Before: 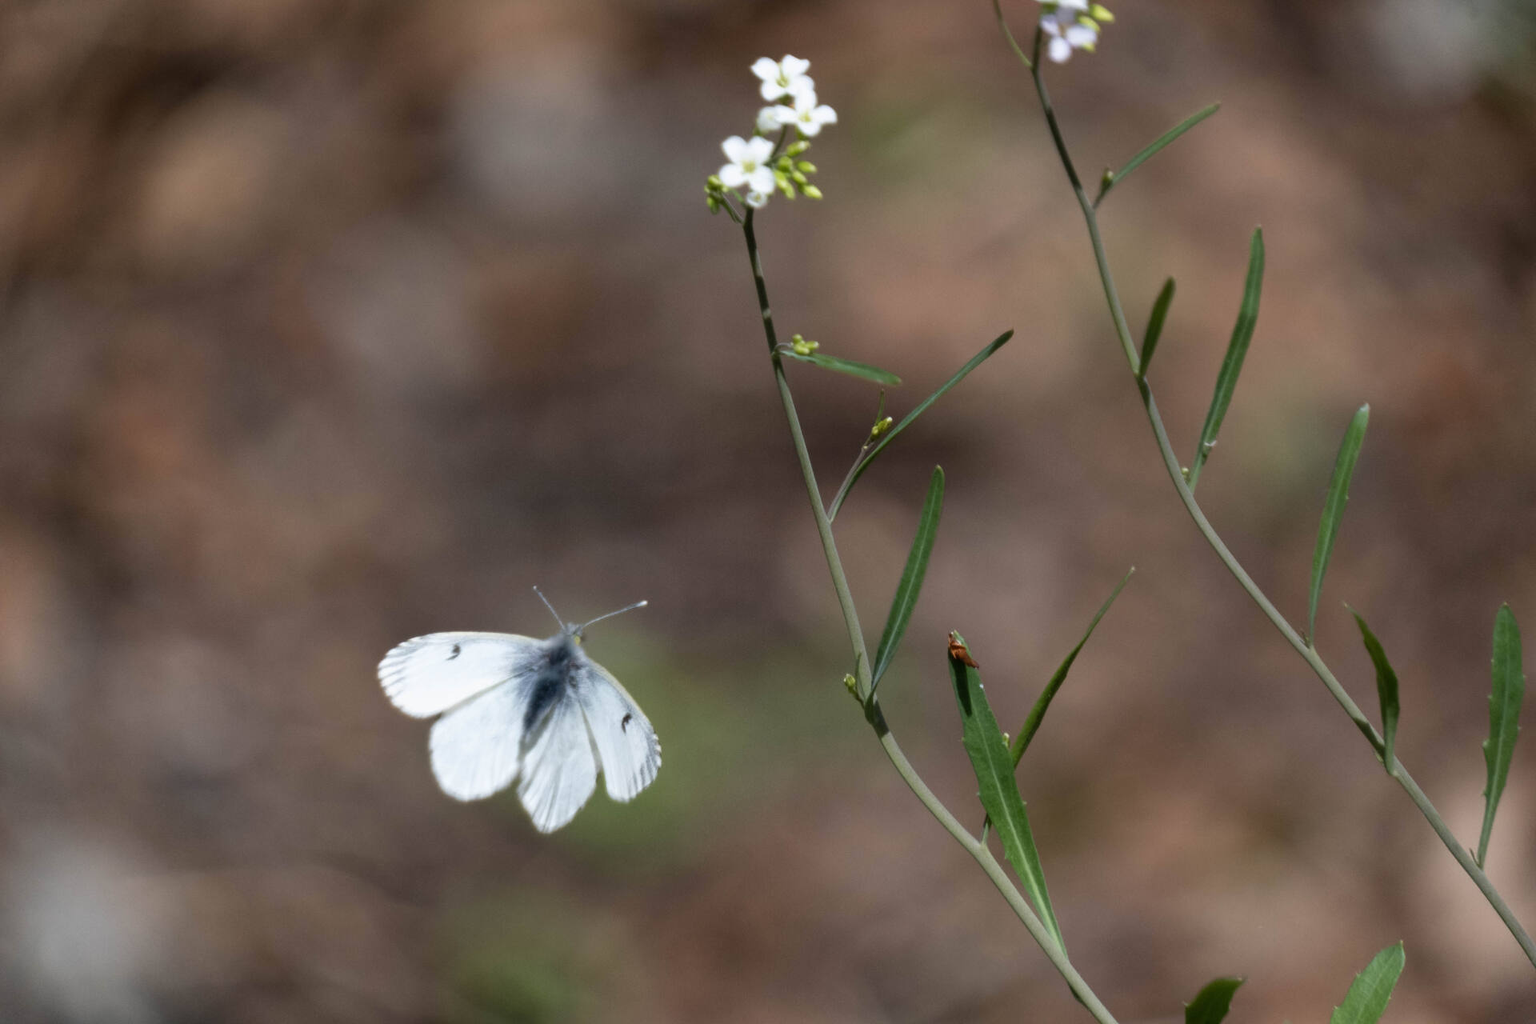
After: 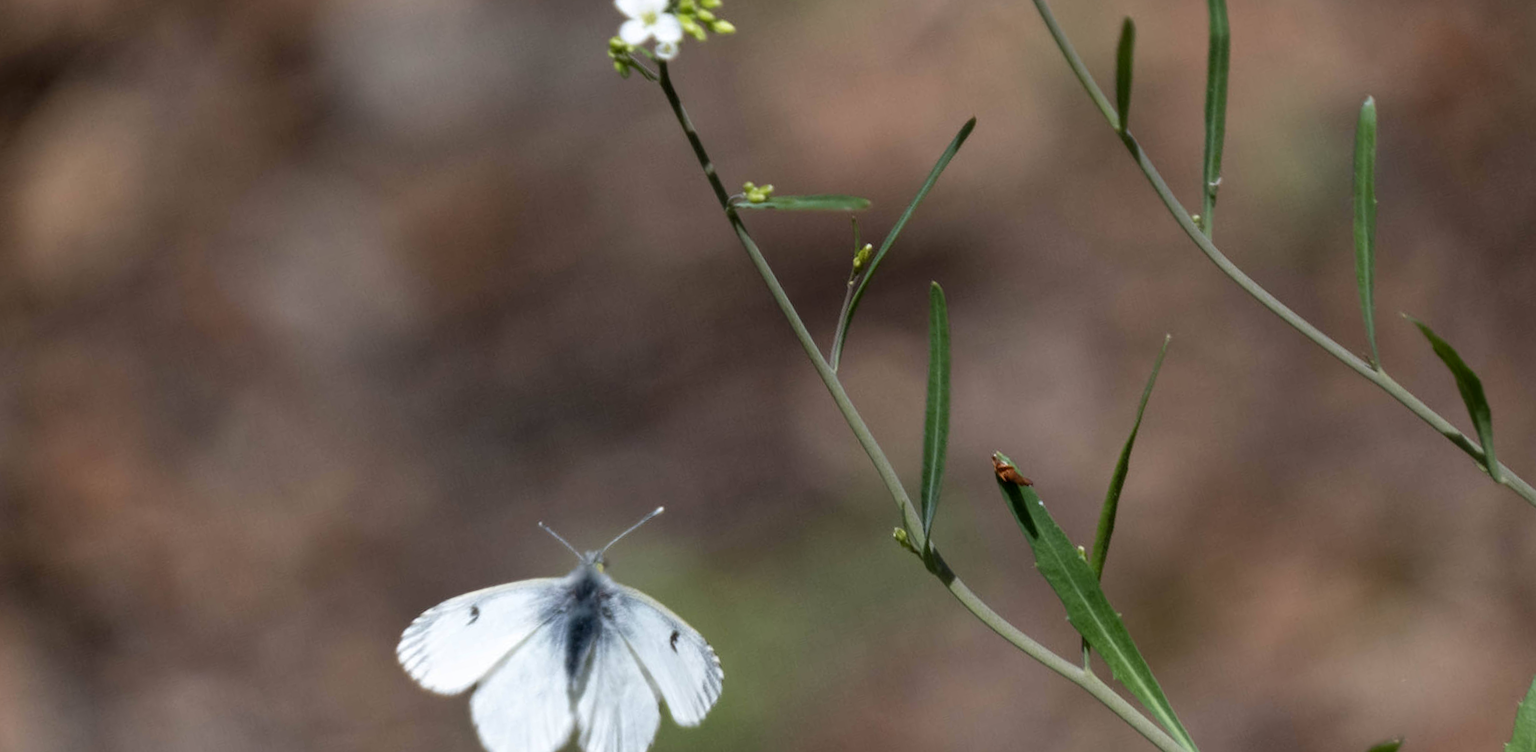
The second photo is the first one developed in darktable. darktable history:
local contrast: highlights 100%, shadows 100%, detail 120%, midtone range 0.2
rotate and perspective: rotation -14.8°, crop left 0.1, crop right 0.903, crop top 0.25, crop bottom 0.748
